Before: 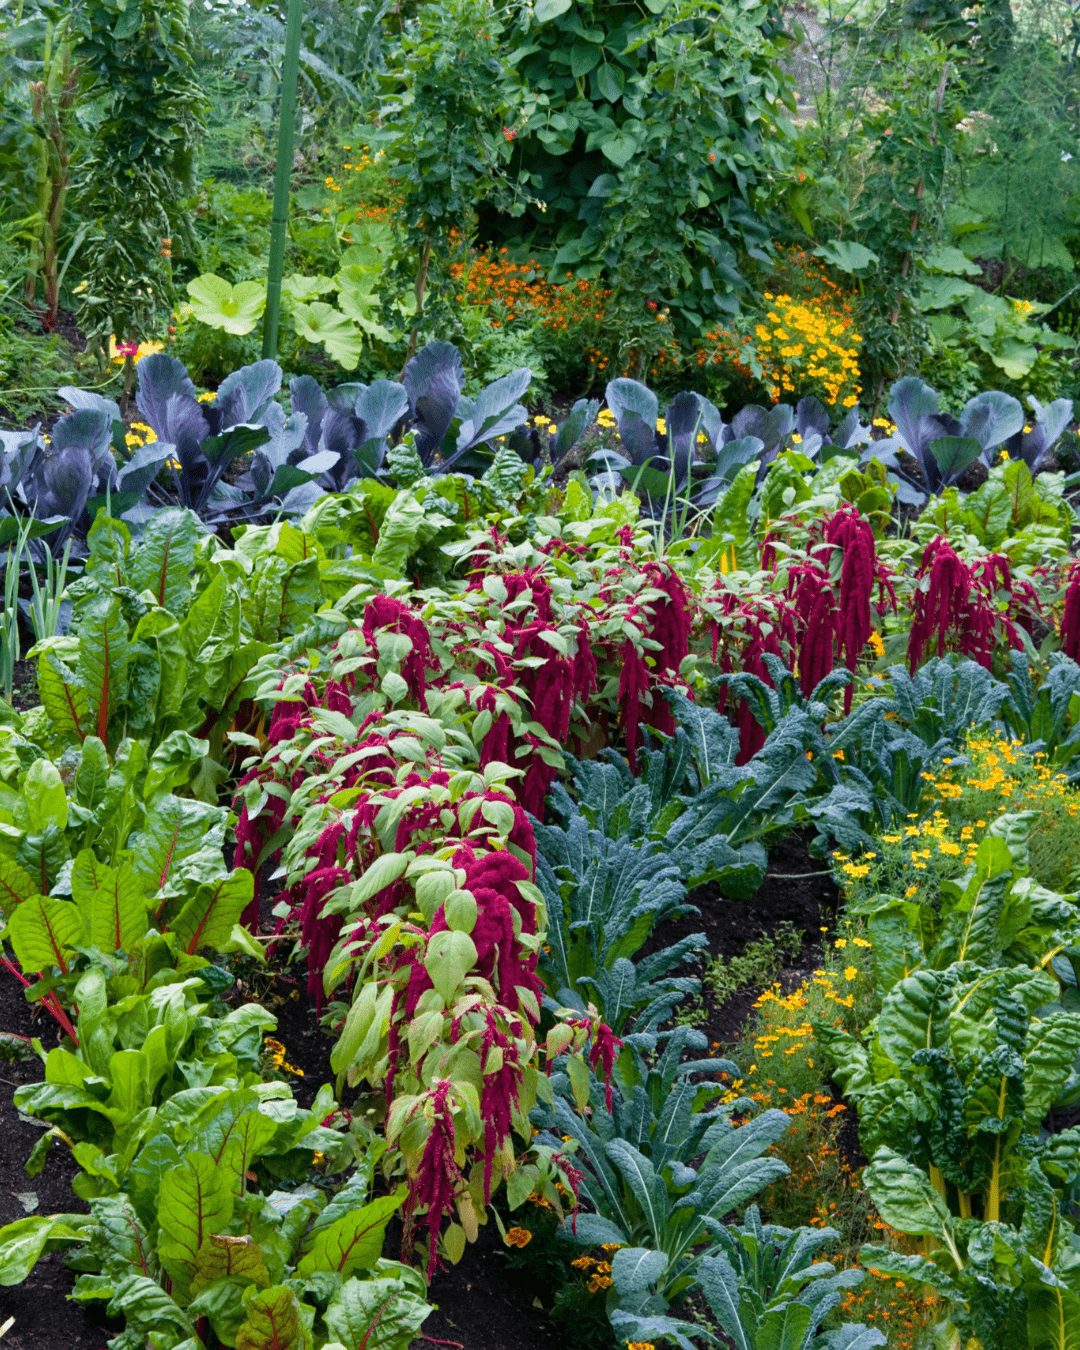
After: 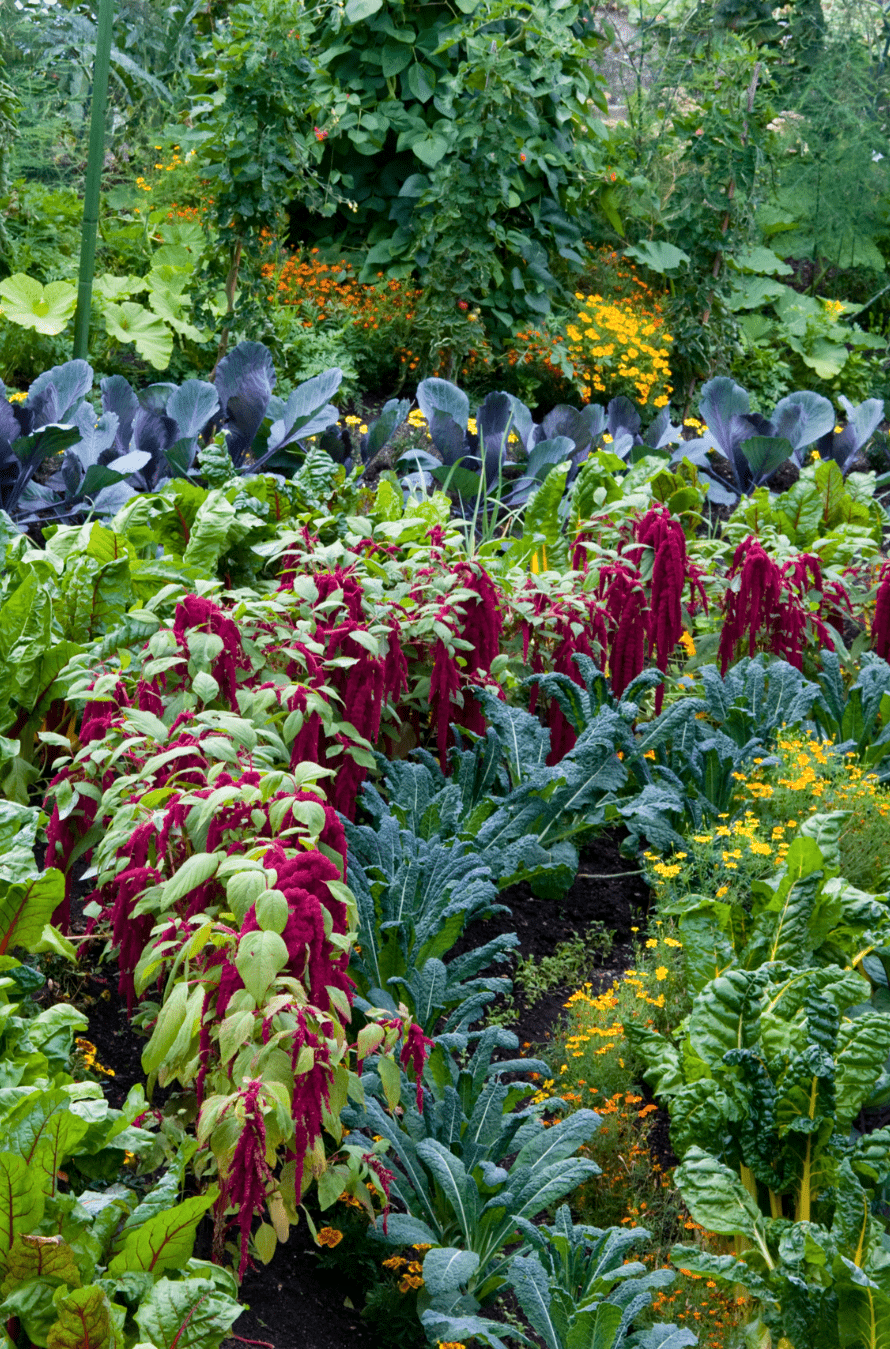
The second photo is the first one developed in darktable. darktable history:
local contrast: mode bilateral grid, contrast 20, coarseness 50, detail 120%, midtone range 0.2
crop: left 17.582%, bottom 0.031%
